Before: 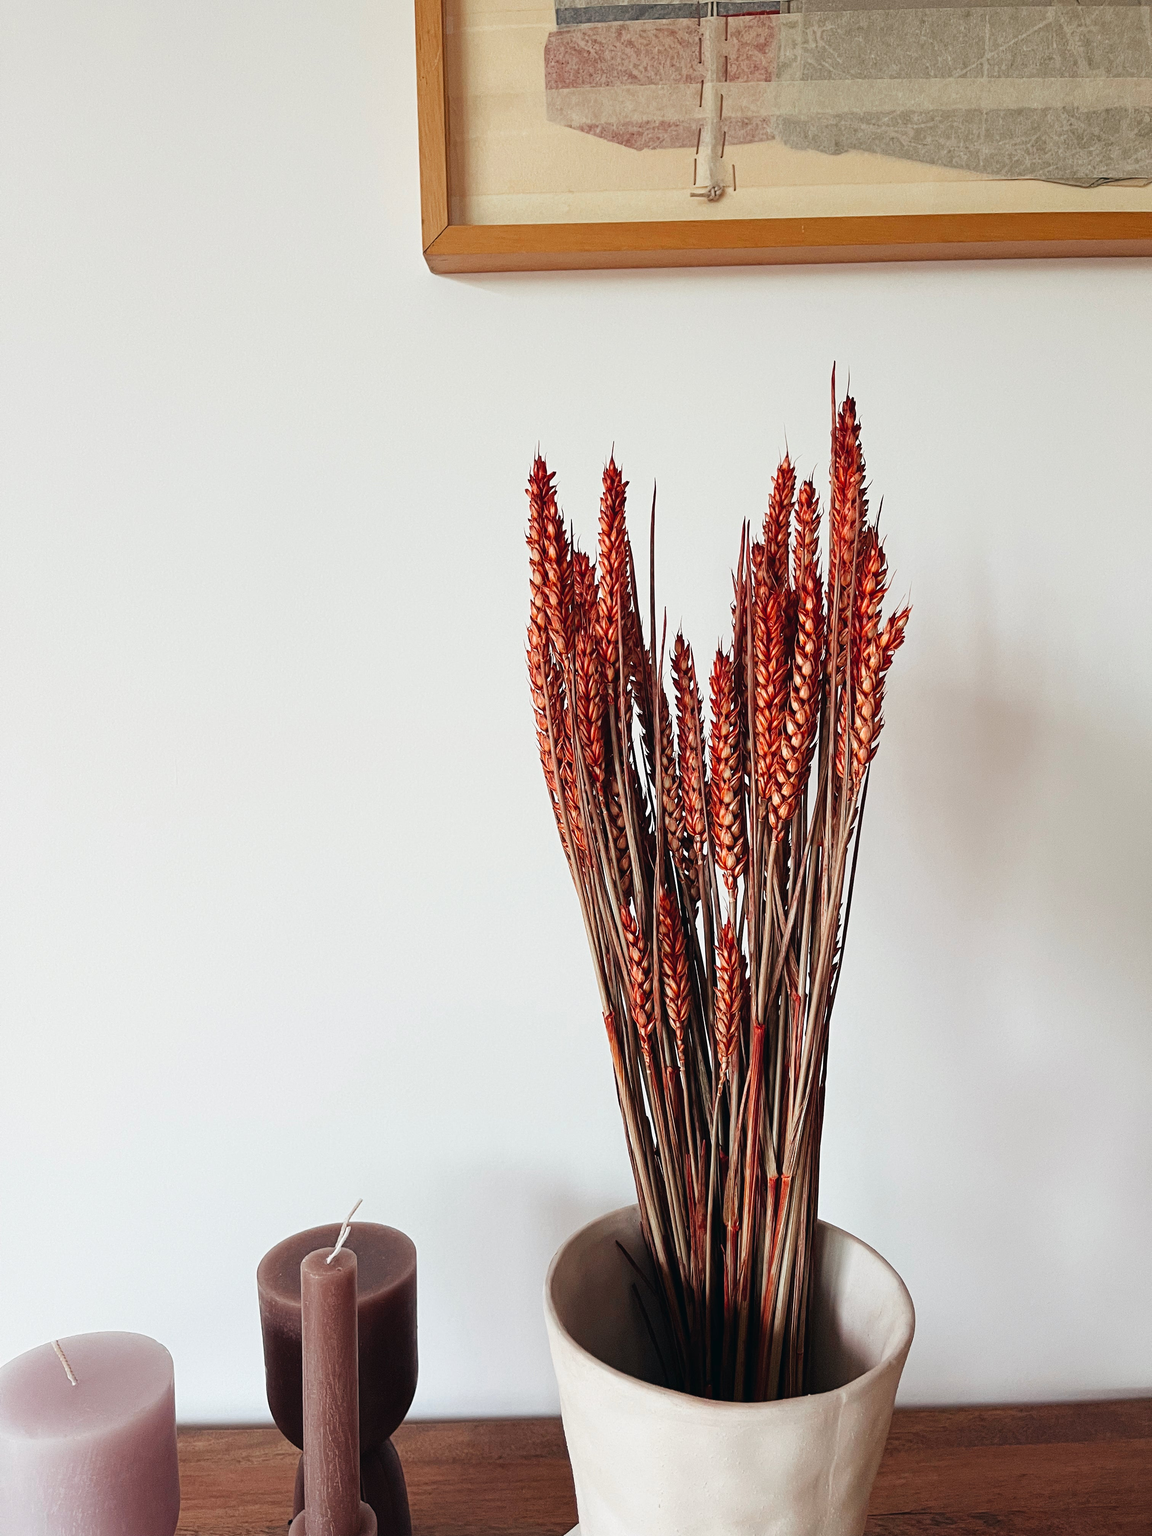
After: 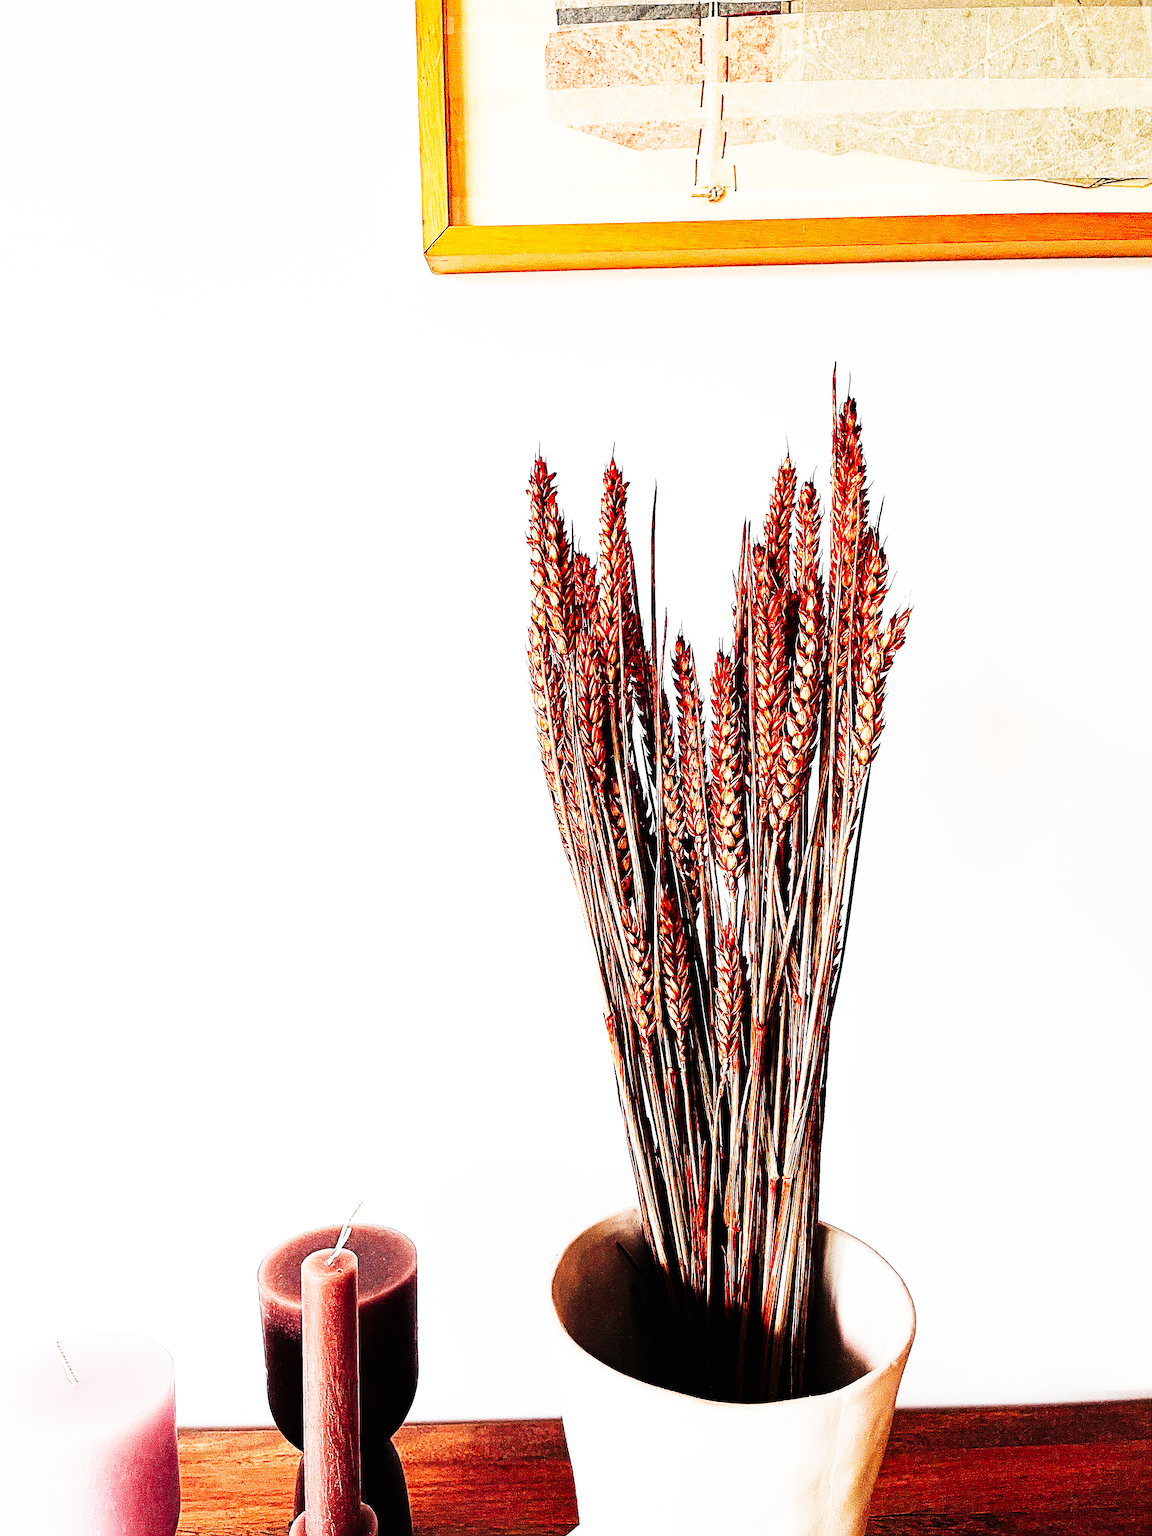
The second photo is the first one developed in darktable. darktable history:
tone curve: curves: ch0 [(0, 0) (0.003, 0.003) (0.011, 0.005) (0.025, 0.005) (0.044, 0.008) (0.069, 0.015) (0.1, 0.023) (0.136, 0.032) (0.177, 0.046) (0.224, 0.072) (0.277, 0.124) (0.335, 0.174) (0.399, 0.253) (0.468, 0.365) (0.543, 0.519) (0.623, 0.675) (0.709, 0.805) (0.801, 0.908) (0.898, 0.97) (1, 1)], preserve colors none
base curve: curves: ch0 [(0, 0) (0.007, 0.004) (0.027, 0.03) (0.046, 0.07) (0.207, 0.54) (0.442, 0.872) (0.673, 0.972) (1, 1)], preserve colors none
crop: bottom 0.064%
sharpen: radius 1.386, amount 1.255, threshold 0.816
